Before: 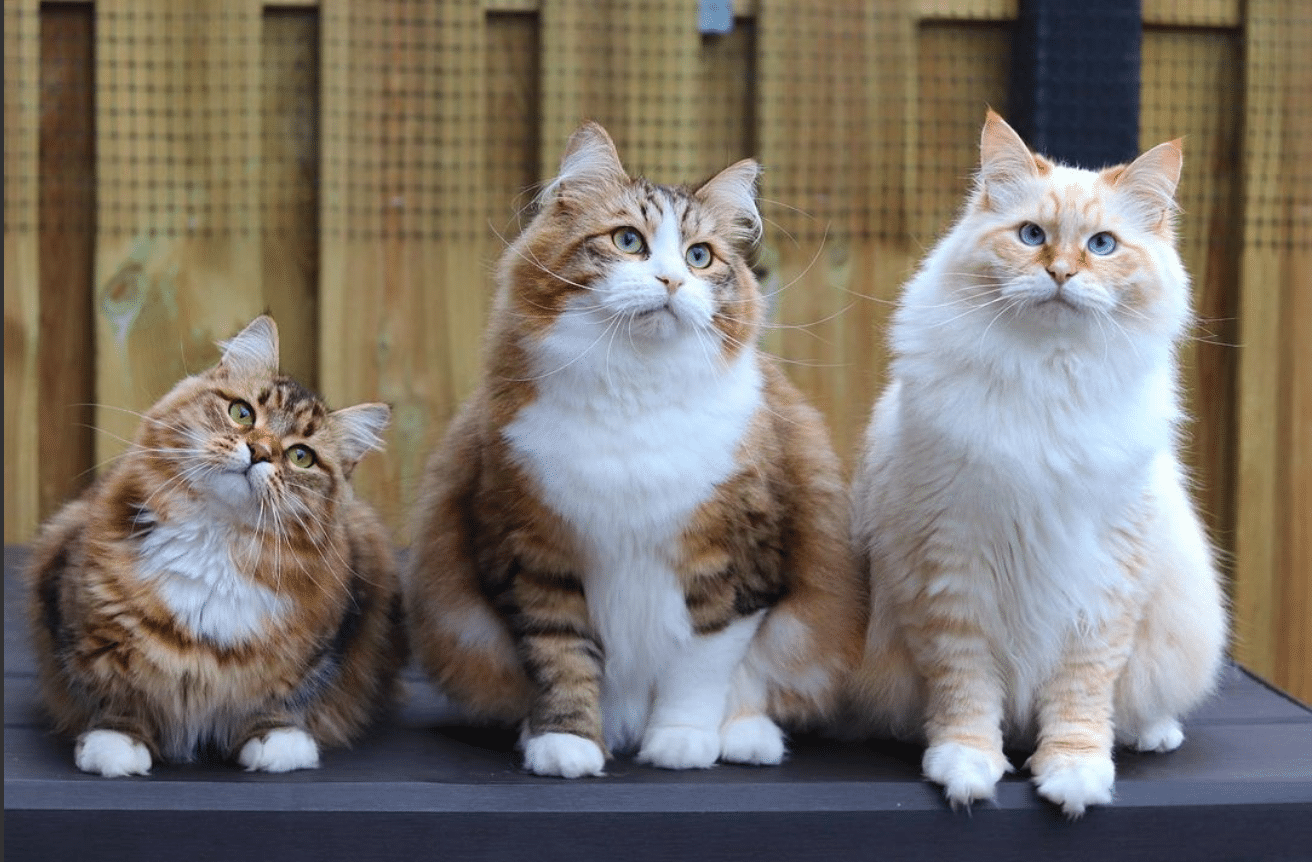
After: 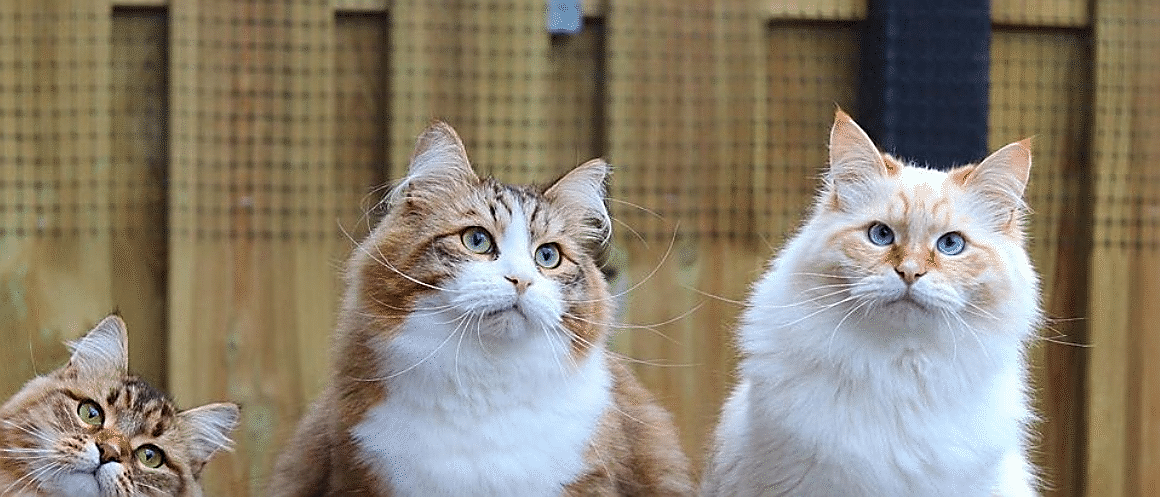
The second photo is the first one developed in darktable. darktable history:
crop and rotate: left 11.548%, bottom 42.311%
sharpen: radius 1.382, amount 1.243, threshold 0.711
